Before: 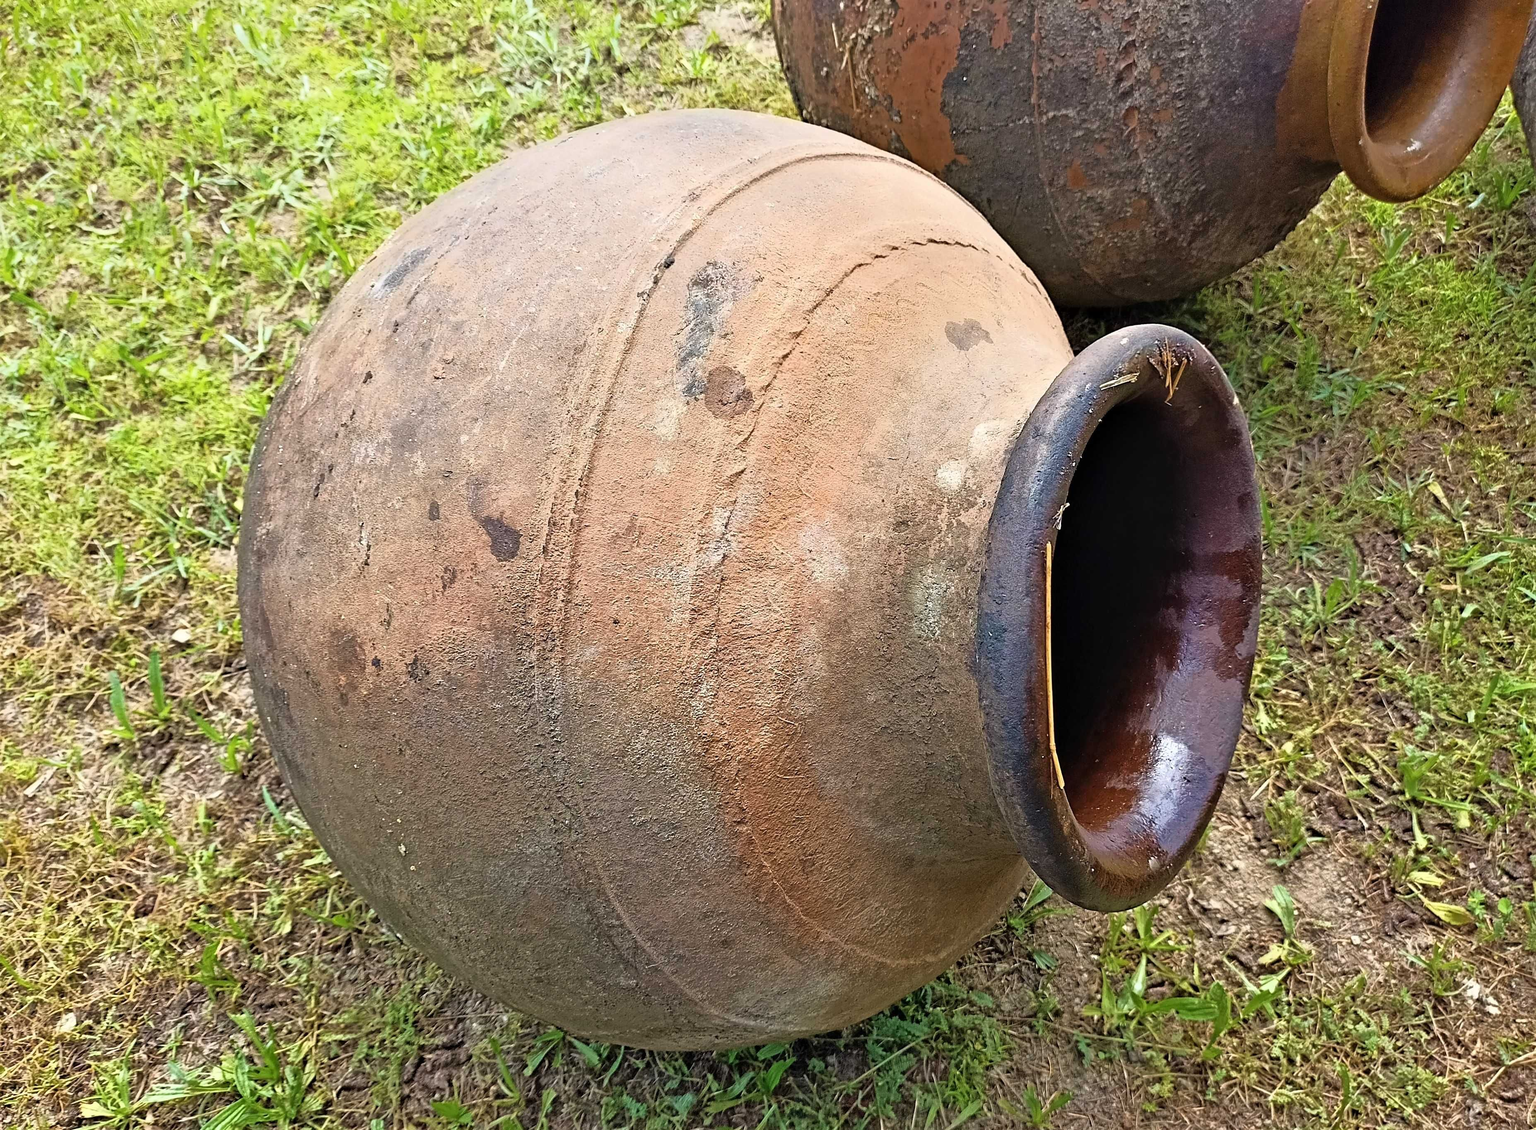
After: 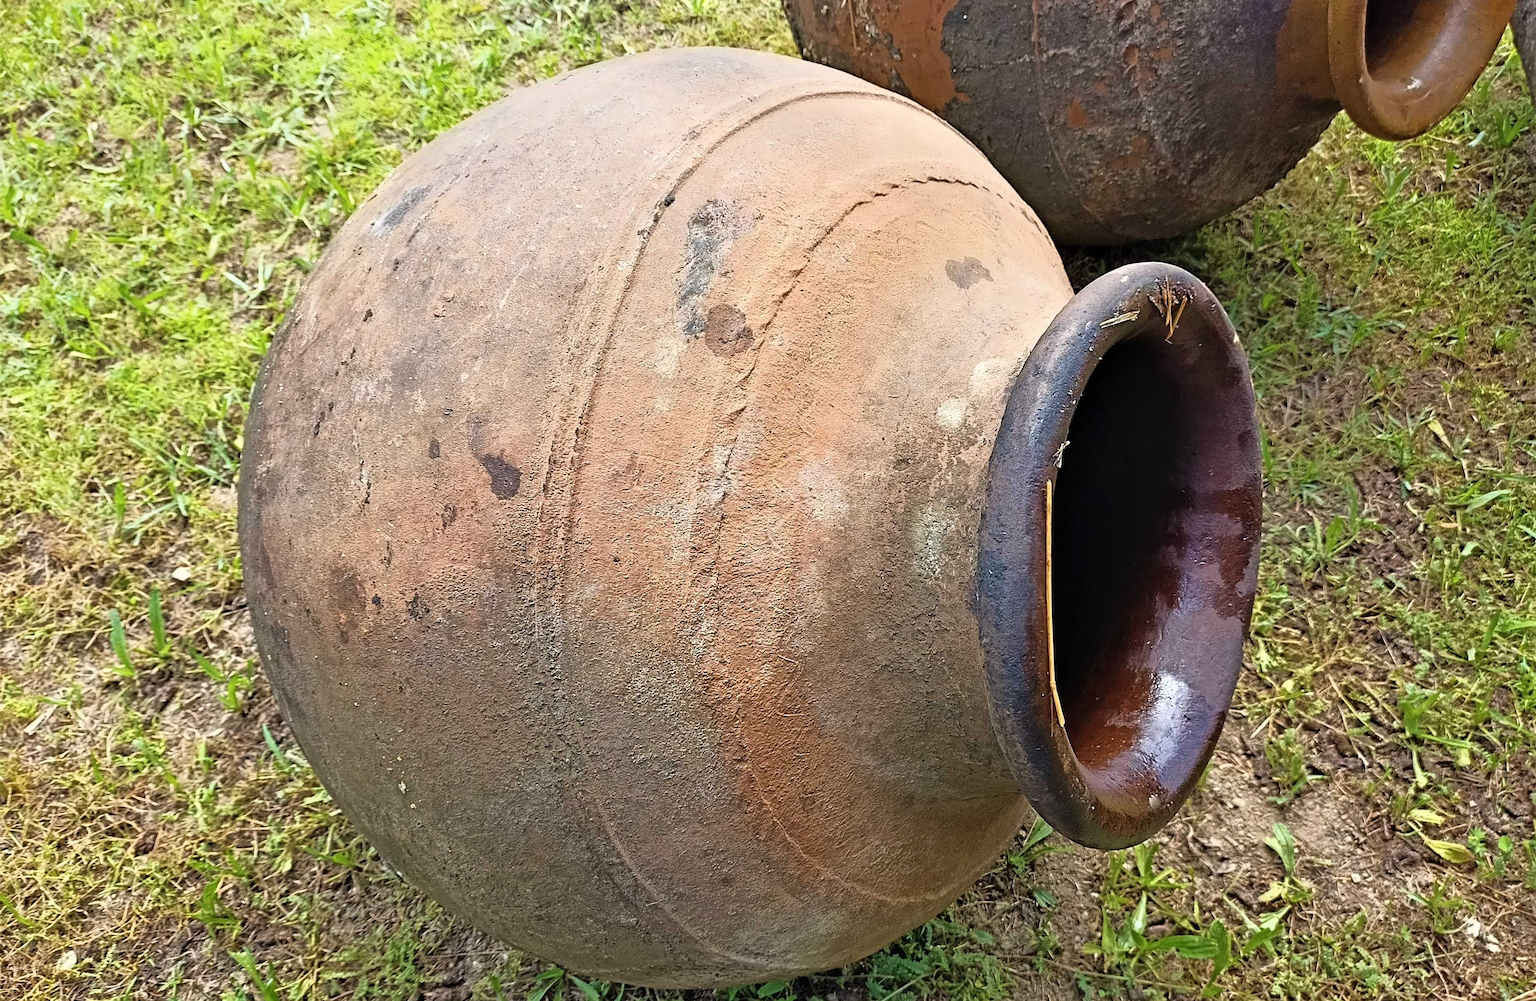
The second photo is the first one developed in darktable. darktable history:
crop and rotate: top 5.533%, bottom 5.775%
